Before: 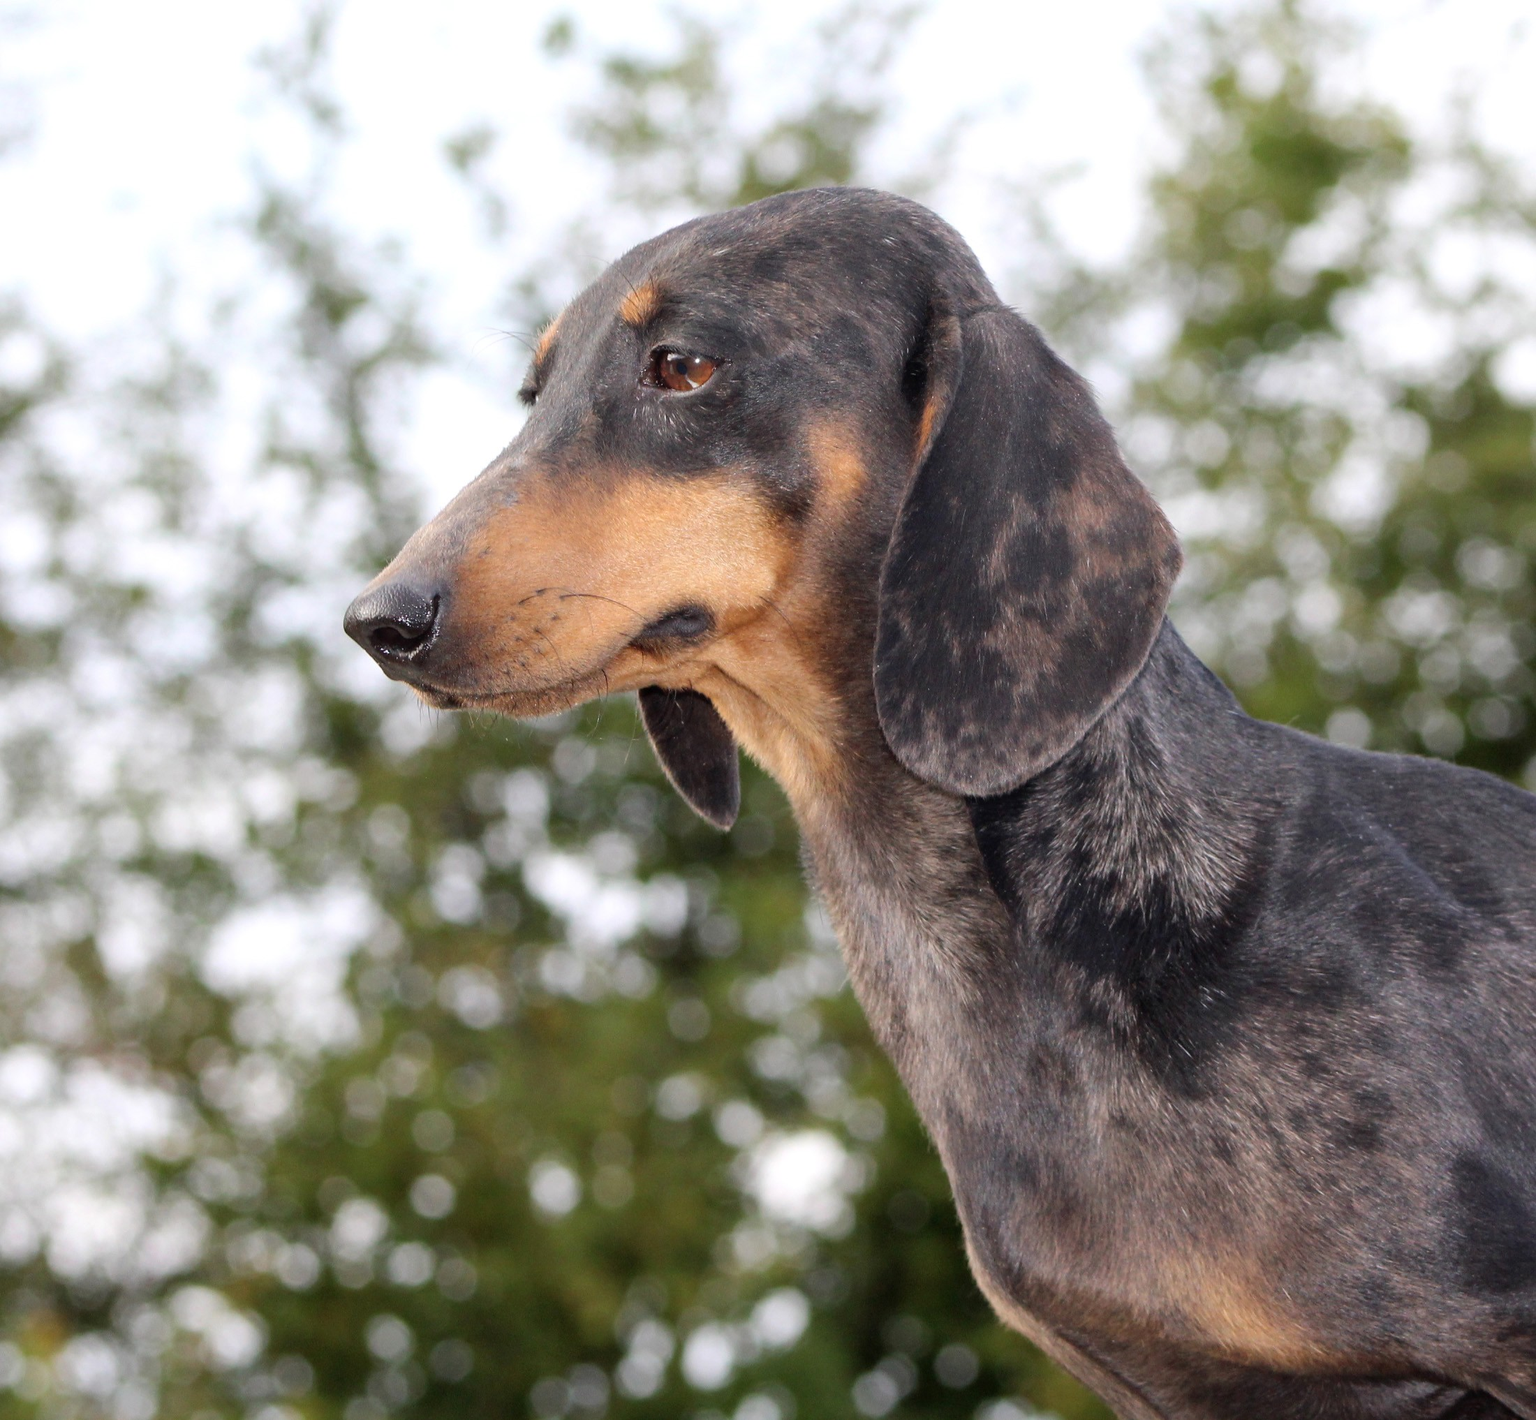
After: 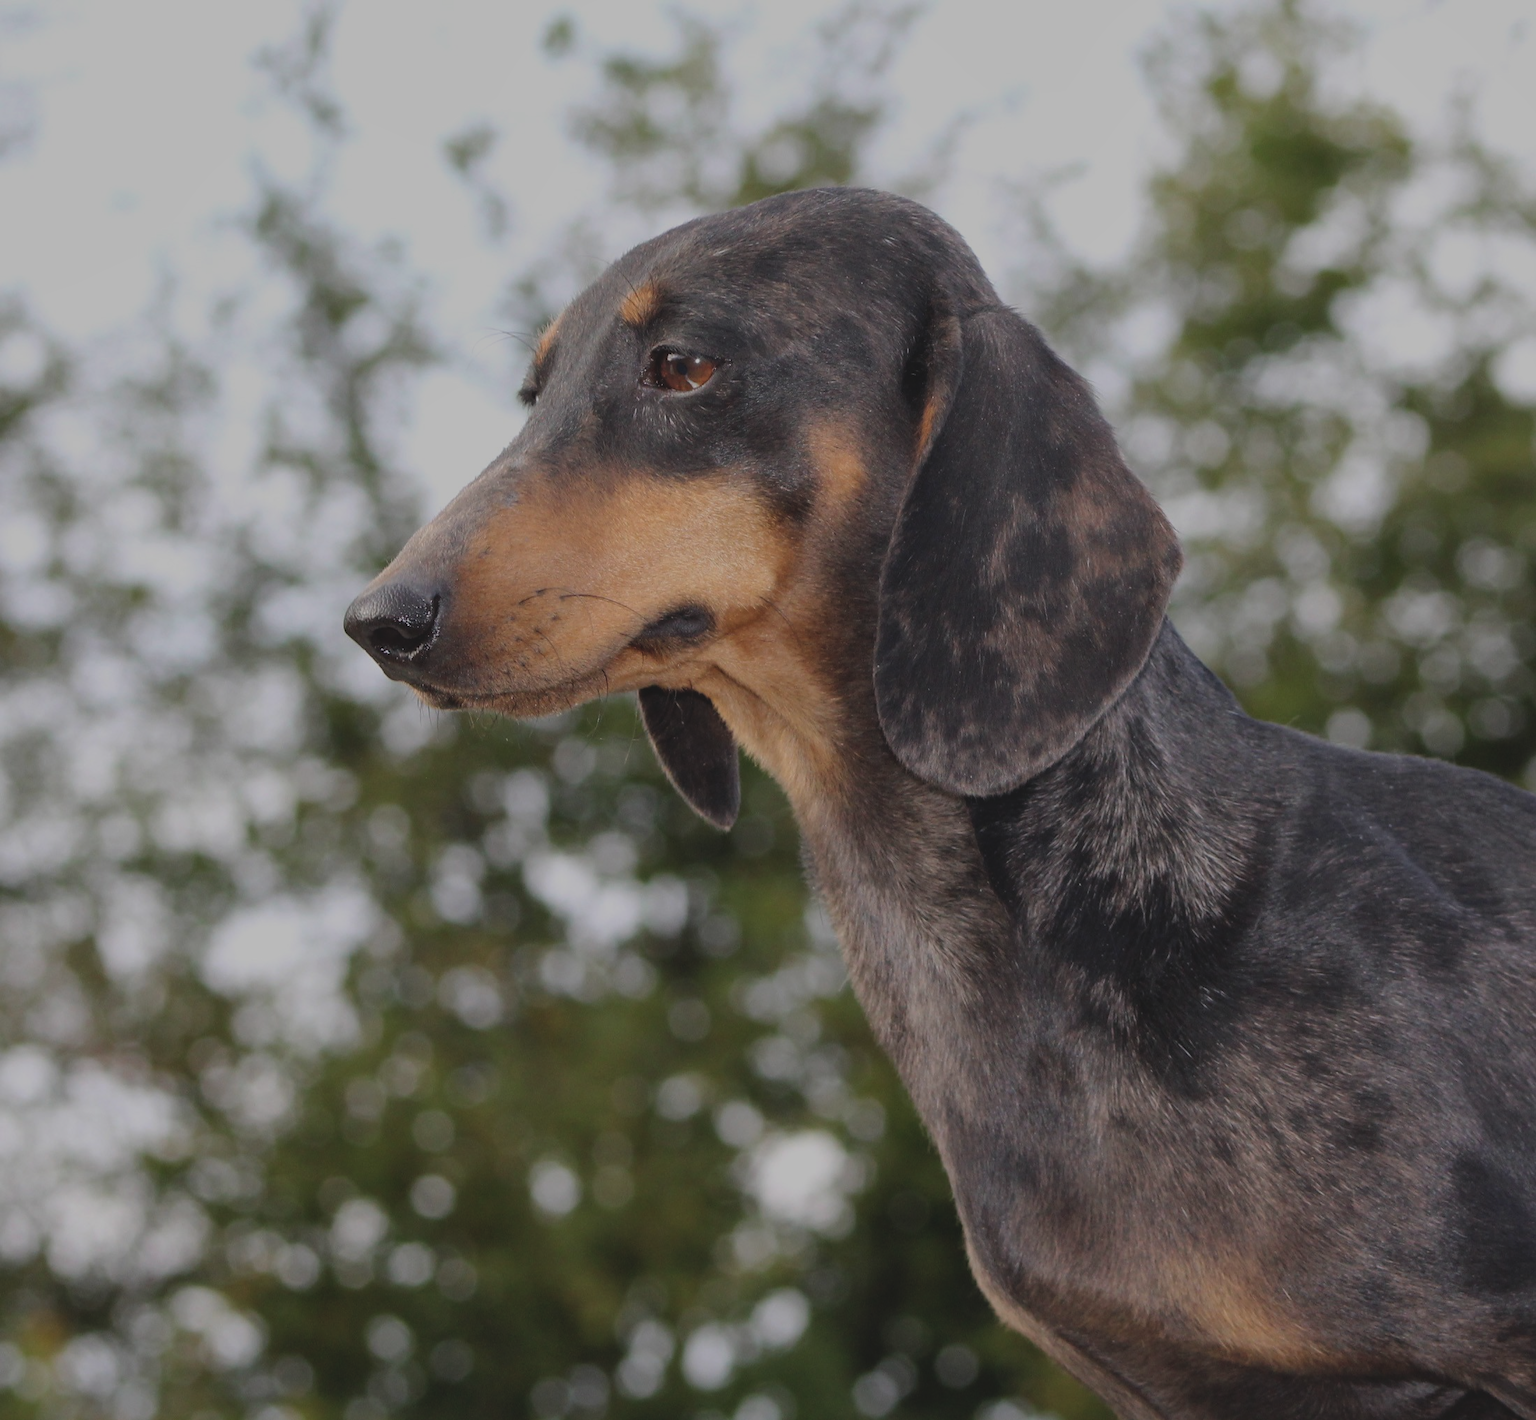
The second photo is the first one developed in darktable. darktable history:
shadows and highlights: shadows 25, highlights -25
exposure: black level correction -0.016, exposure -1.018 EV, compensate highlight preservation false
